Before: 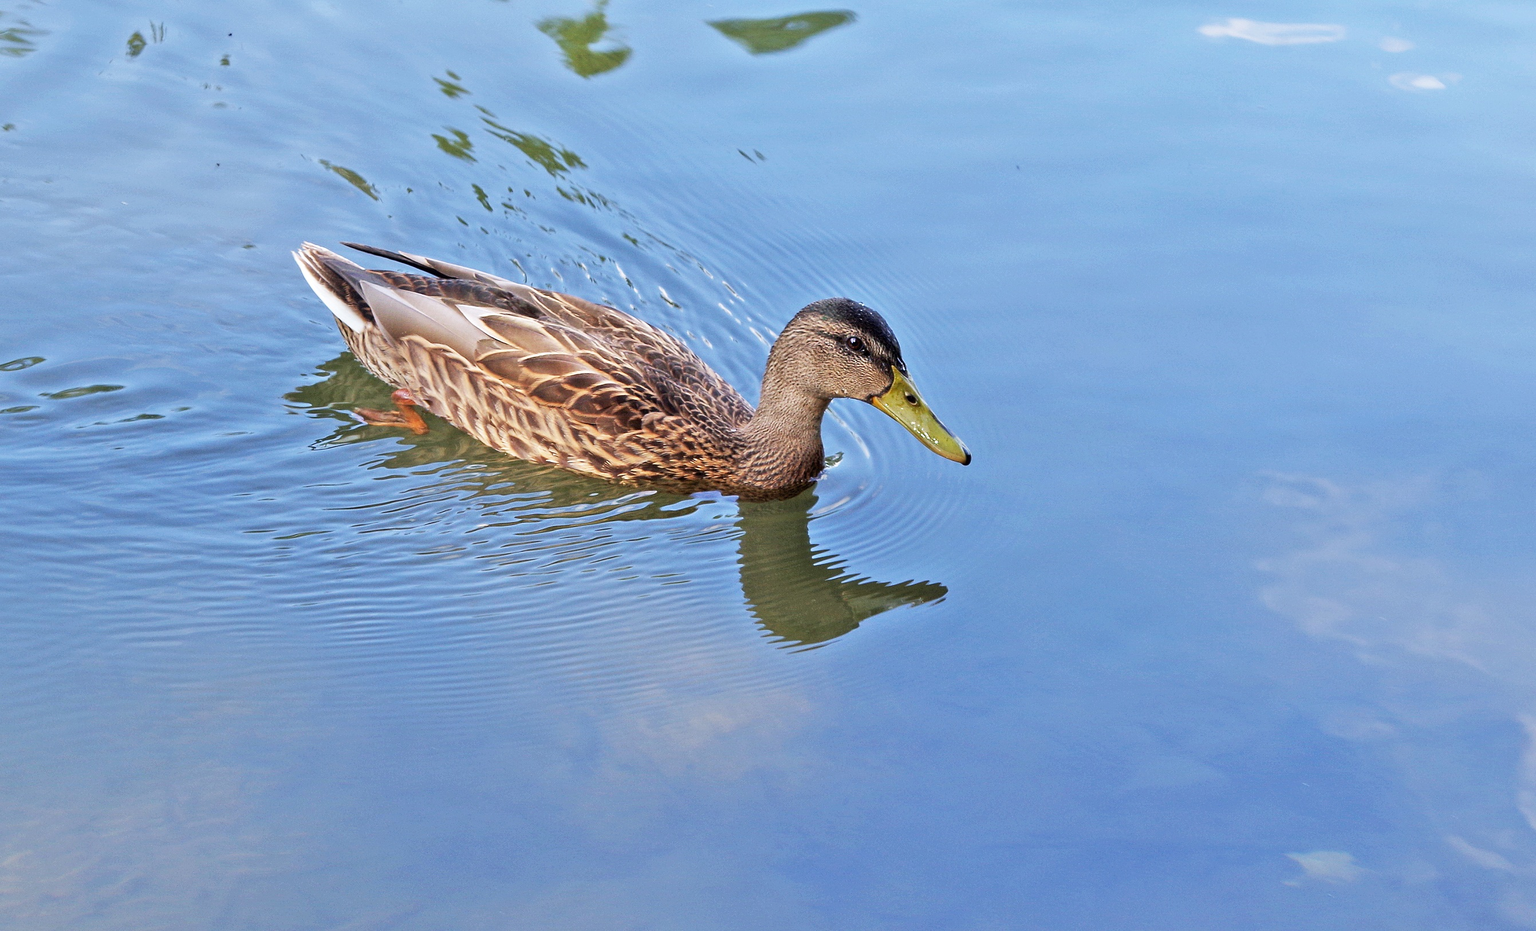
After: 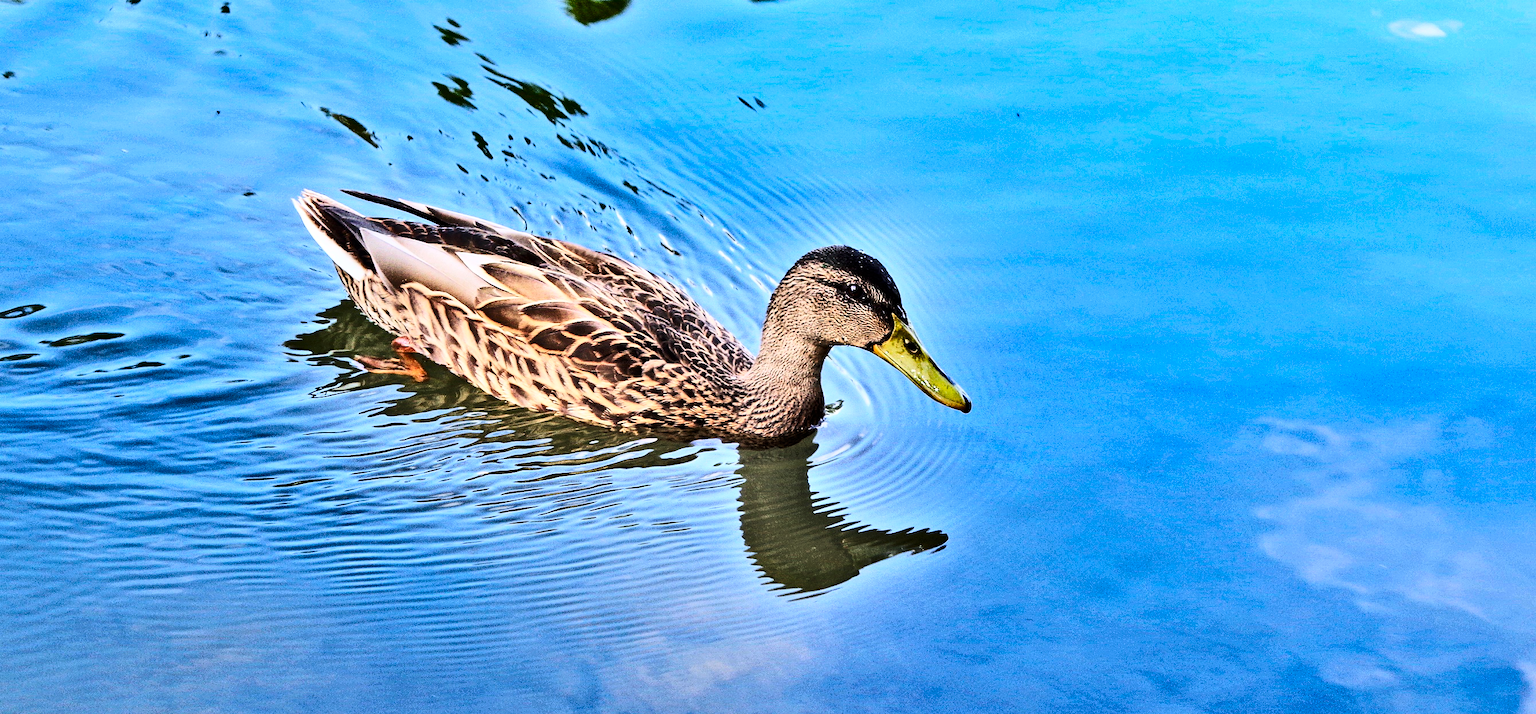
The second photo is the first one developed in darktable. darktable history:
rgb curve: curves: ch0 [(0, 0) (0.21, 0.15) (0.24, 0.21) (0.5, 0.75) (0.75, 0.96) (0.89, 0.99) (1, 1)]; ch1 [(0, 0.02) (0.21, 0.13) (0.25, 0.2) (0.5, 0.67) (0.75, 0.9) (0.89, 0.97) (1, 1)]; ch2 [(0, 0.02) (0.21, 0.13) (0.25, 0.2) (0.5, 0.67) (0.75, 0.9) (0.89, 0.97) (1, 1)], compensate middle gray true
shadows and highlights: shadows 19.13, highlights -83.41, soften with gaussian
crop: top 5.667%, bottom 17.637%
contrast brightness saturation: contrast 0.06, brightness -0.01, saturation -0.23
